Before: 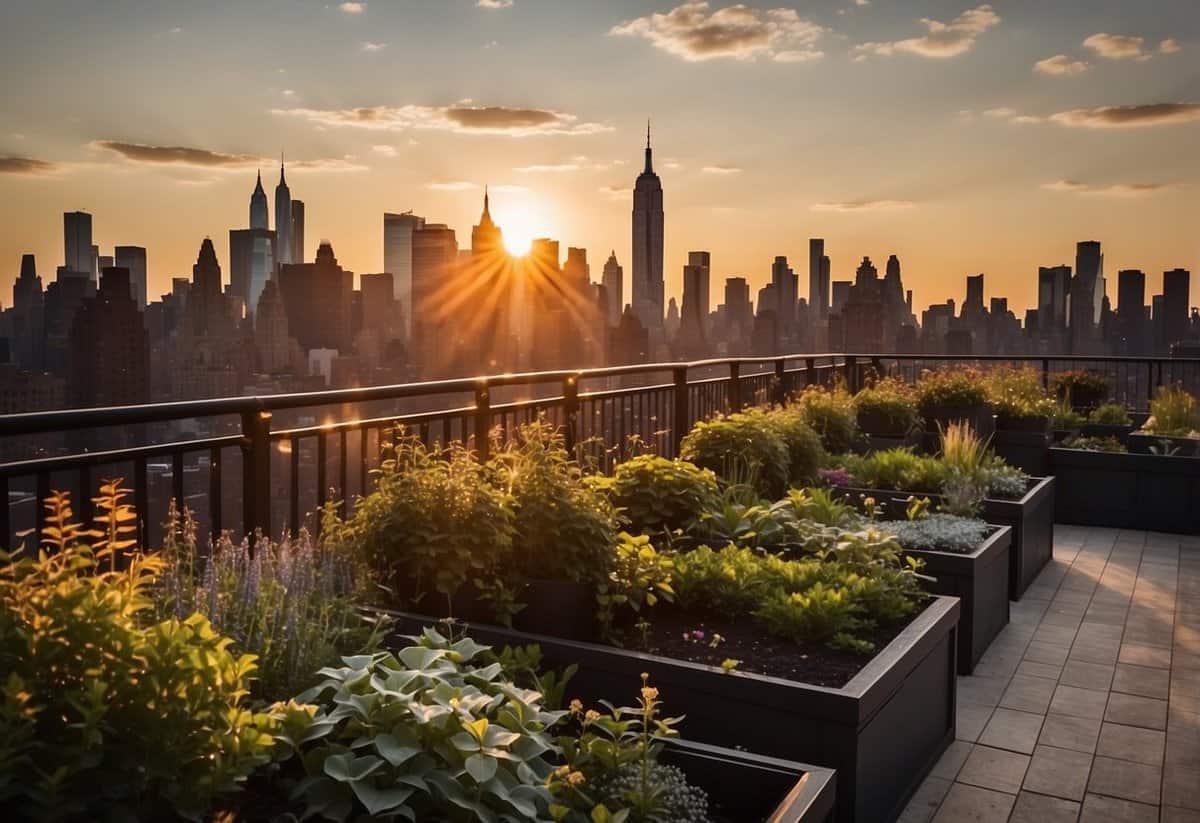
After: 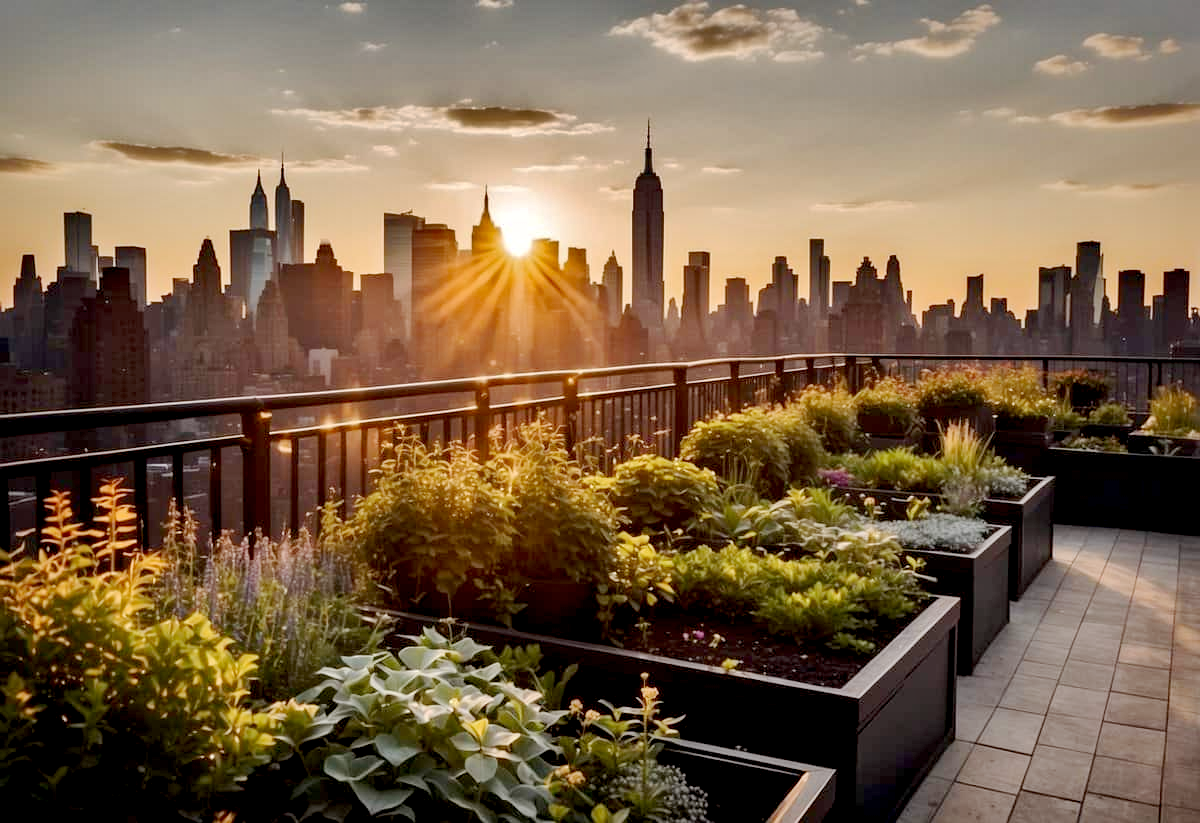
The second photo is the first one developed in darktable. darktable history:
exposure: black level correction 0.007, exposure 0.097 EV, compensate highlight preservation false
base curve: curves: ch0 [(0, 0) (0.158, 0.273) (0.879, 0.895) (1, 1)], preserve colors none
shadows and highlights: shadows 20.91, highlights -80.81, shadows color adjustment 97.68%, soften with gaussian
